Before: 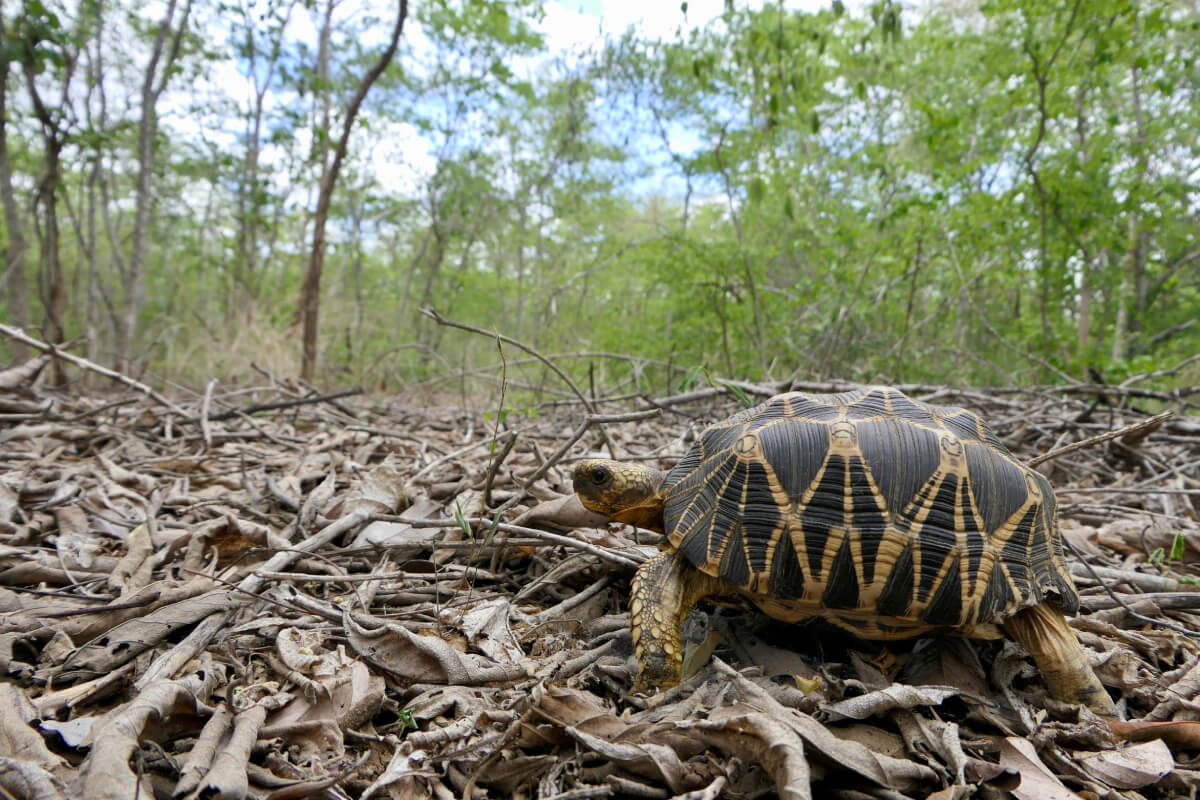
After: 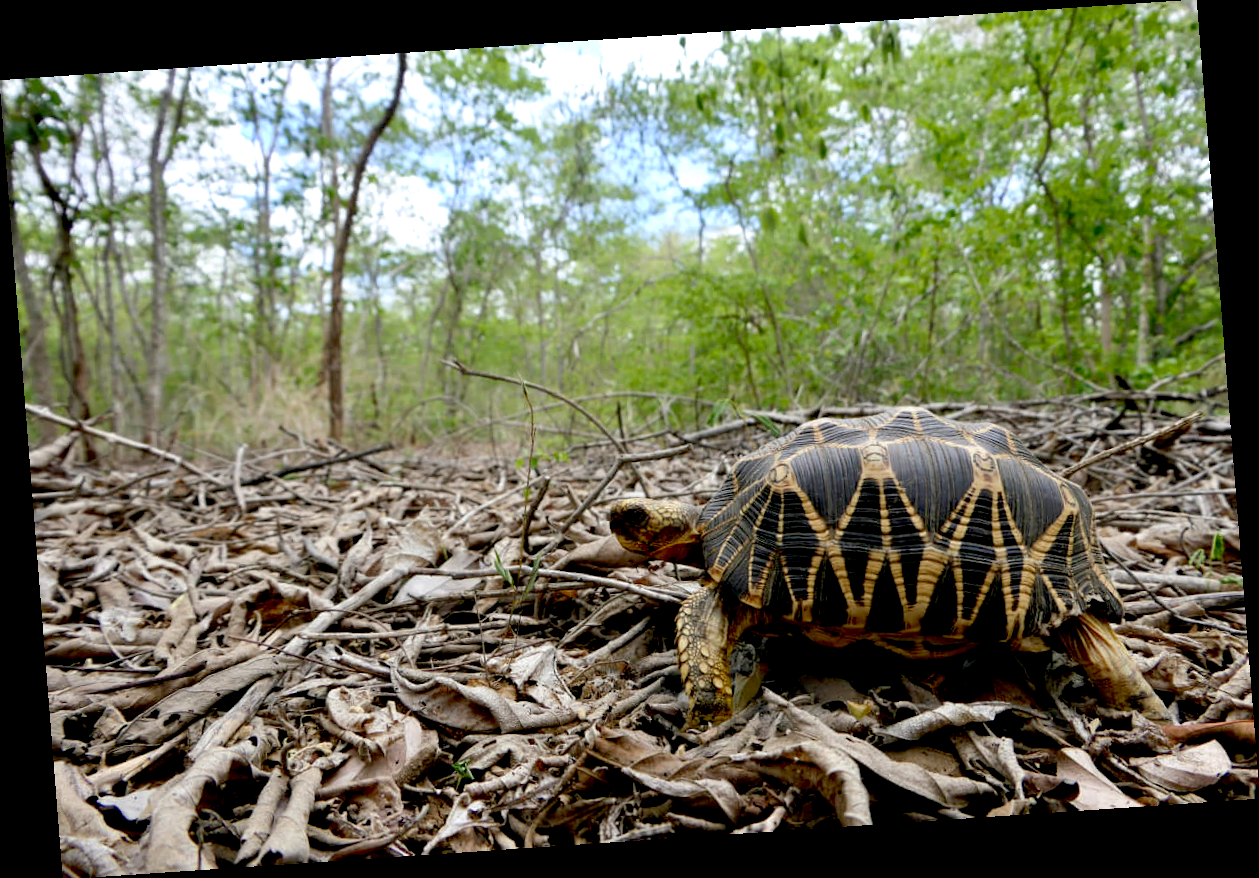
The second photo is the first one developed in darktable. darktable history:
exposure: black level correction 0.025, exposure 0.182 EV, compensate highlight preservation false
rotate and perspective: rotation -4.2°, shear 0.006, automatic cropping off
